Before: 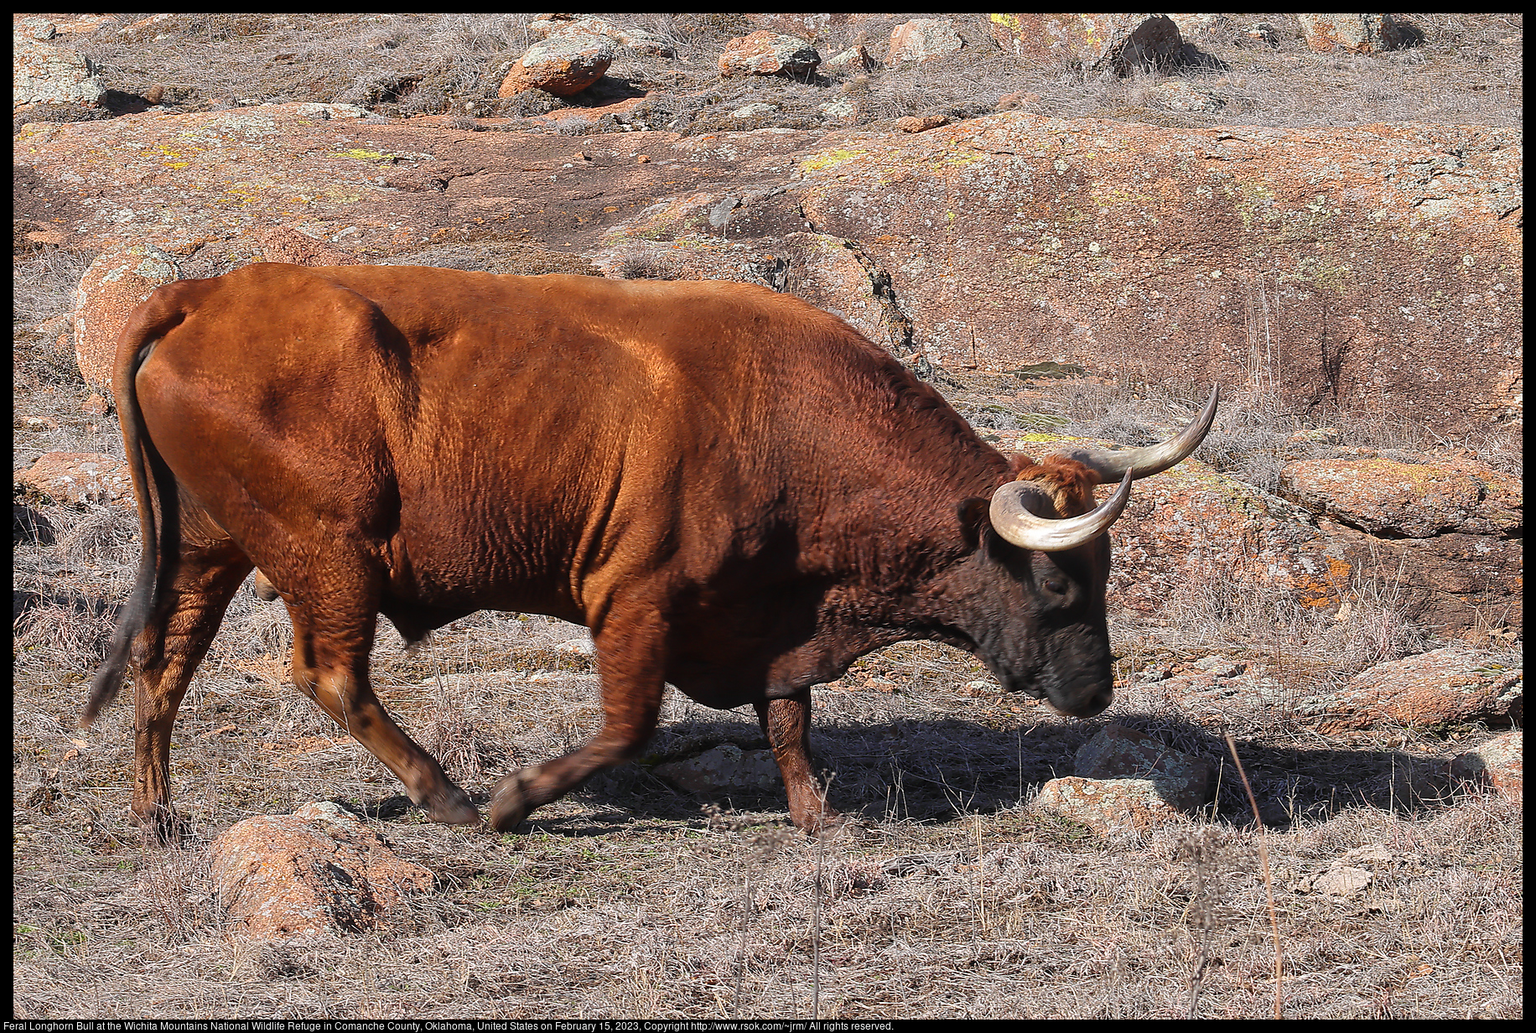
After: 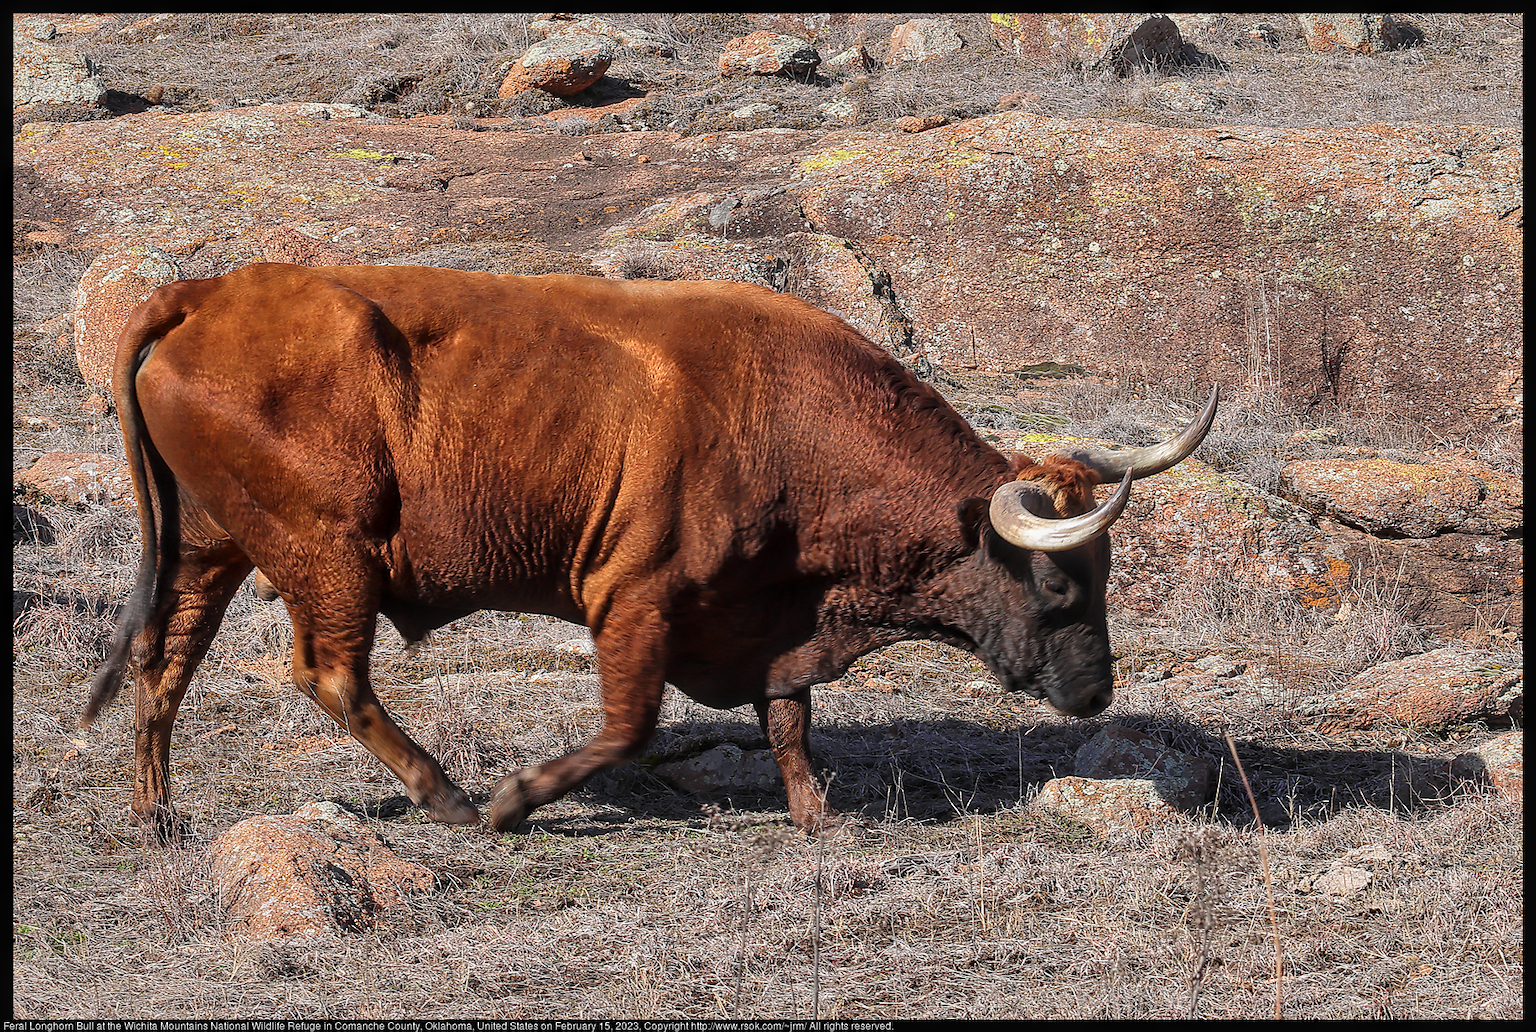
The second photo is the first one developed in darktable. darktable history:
shadows and highlights: shadows 24.83, highlights -48.12, soften with gaussian
sharpen: radius 2.9, amount 0.88, threshold 47.187
local contrast: on, module defaults
